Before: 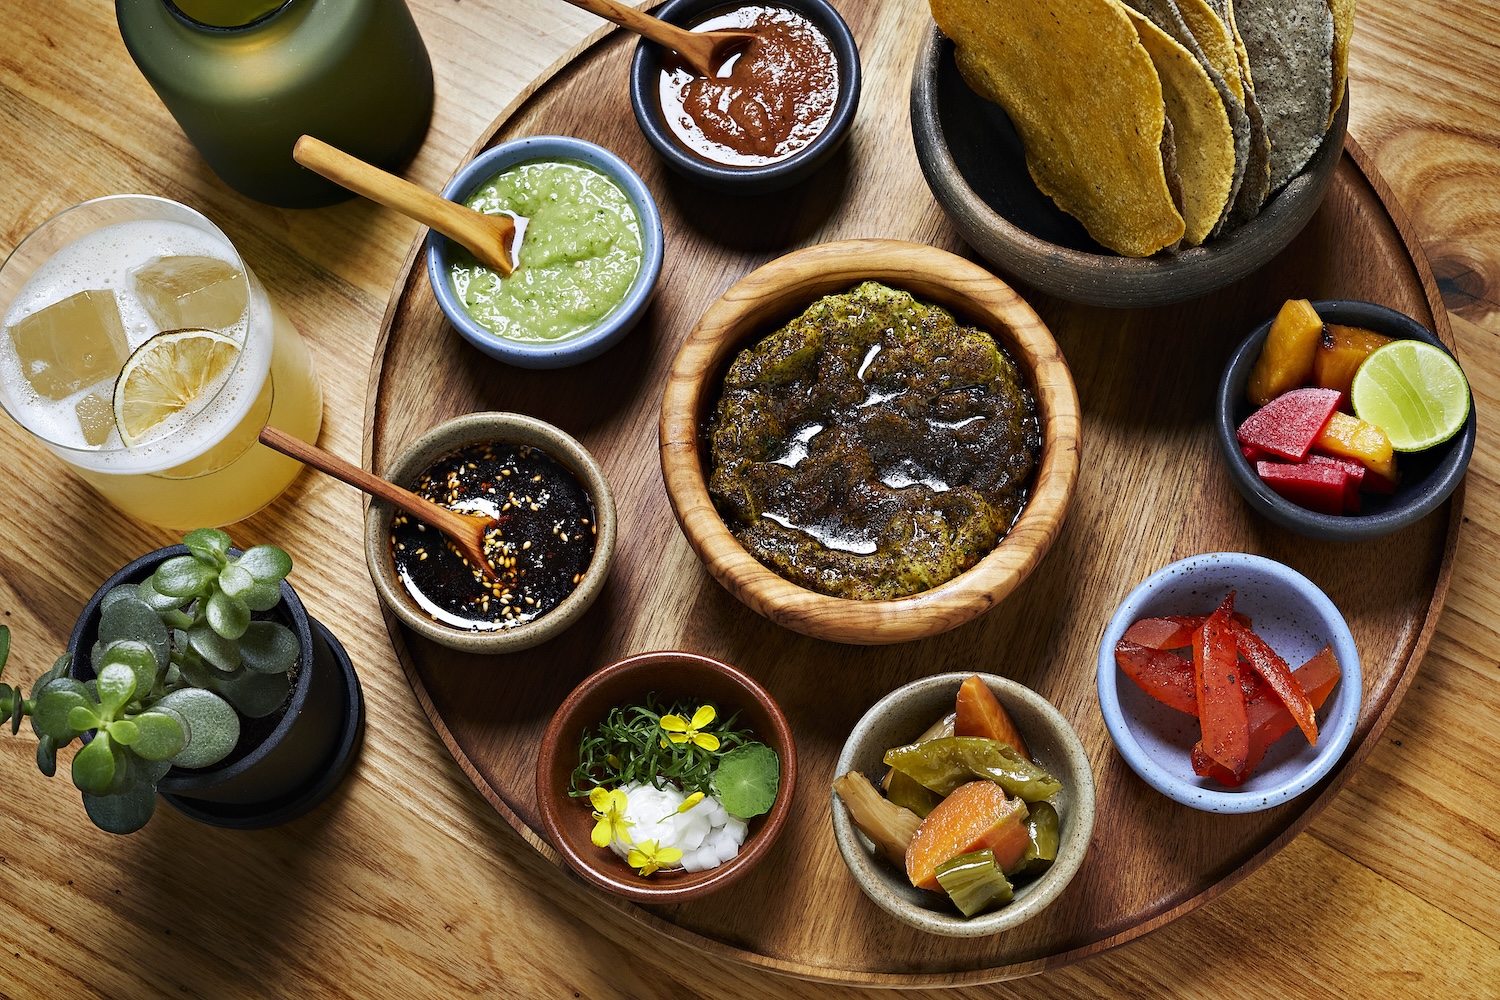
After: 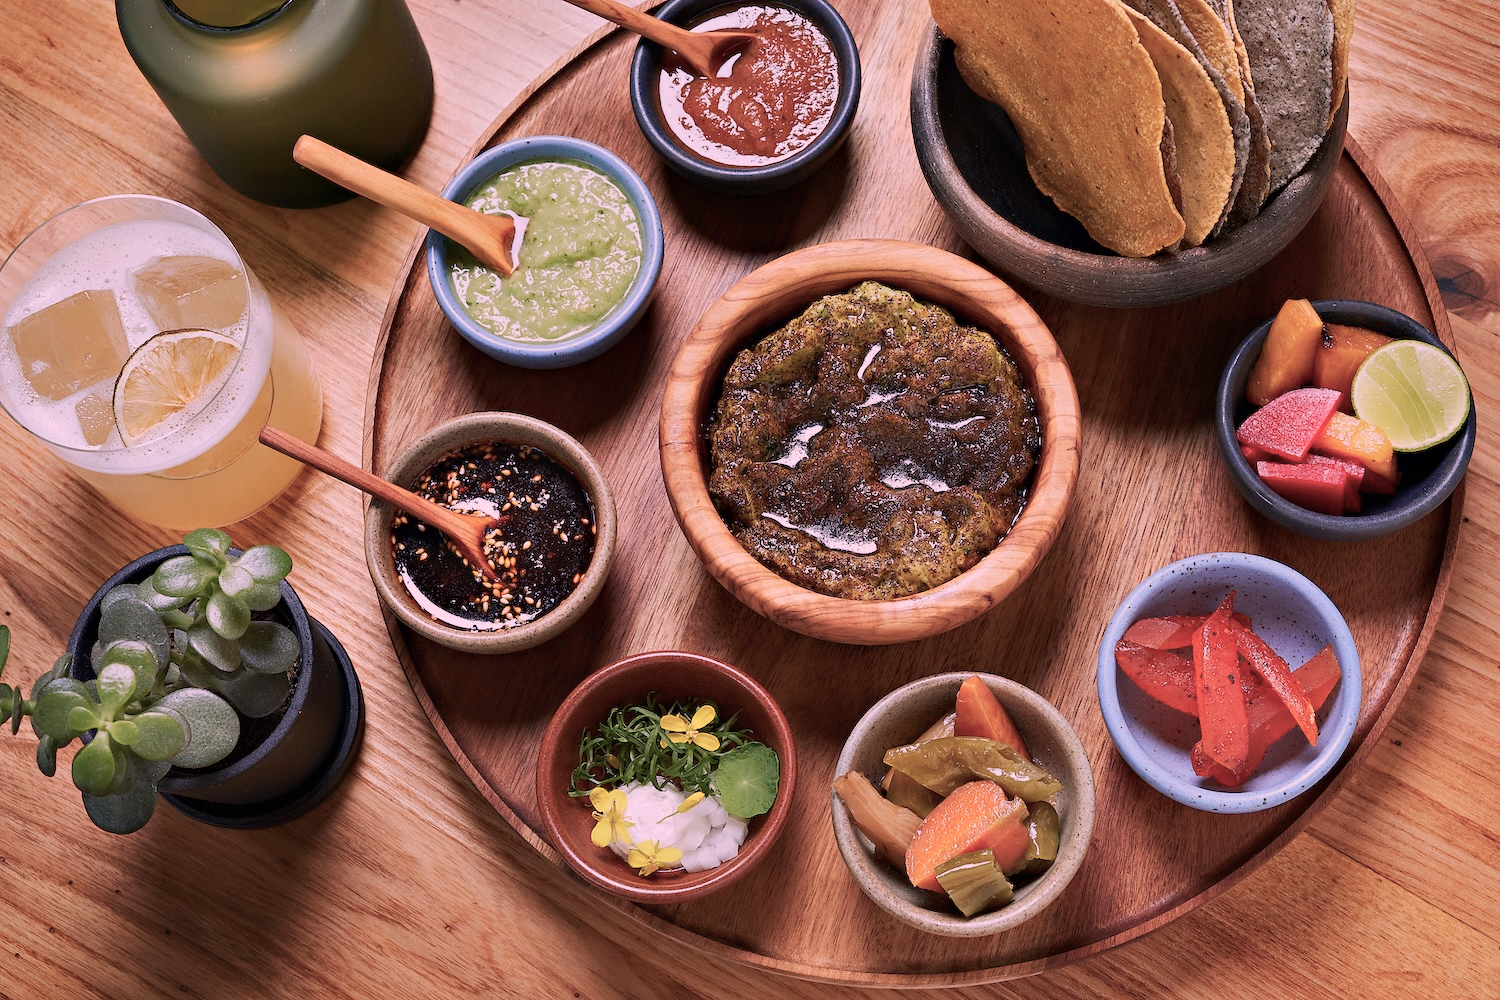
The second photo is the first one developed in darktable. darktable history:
white balance: red 1.188, blue 1.11
color balance rgb: perceptual saturation grading › global saturation -27.94%, hue shift -2.27°, contrast -21.26%
